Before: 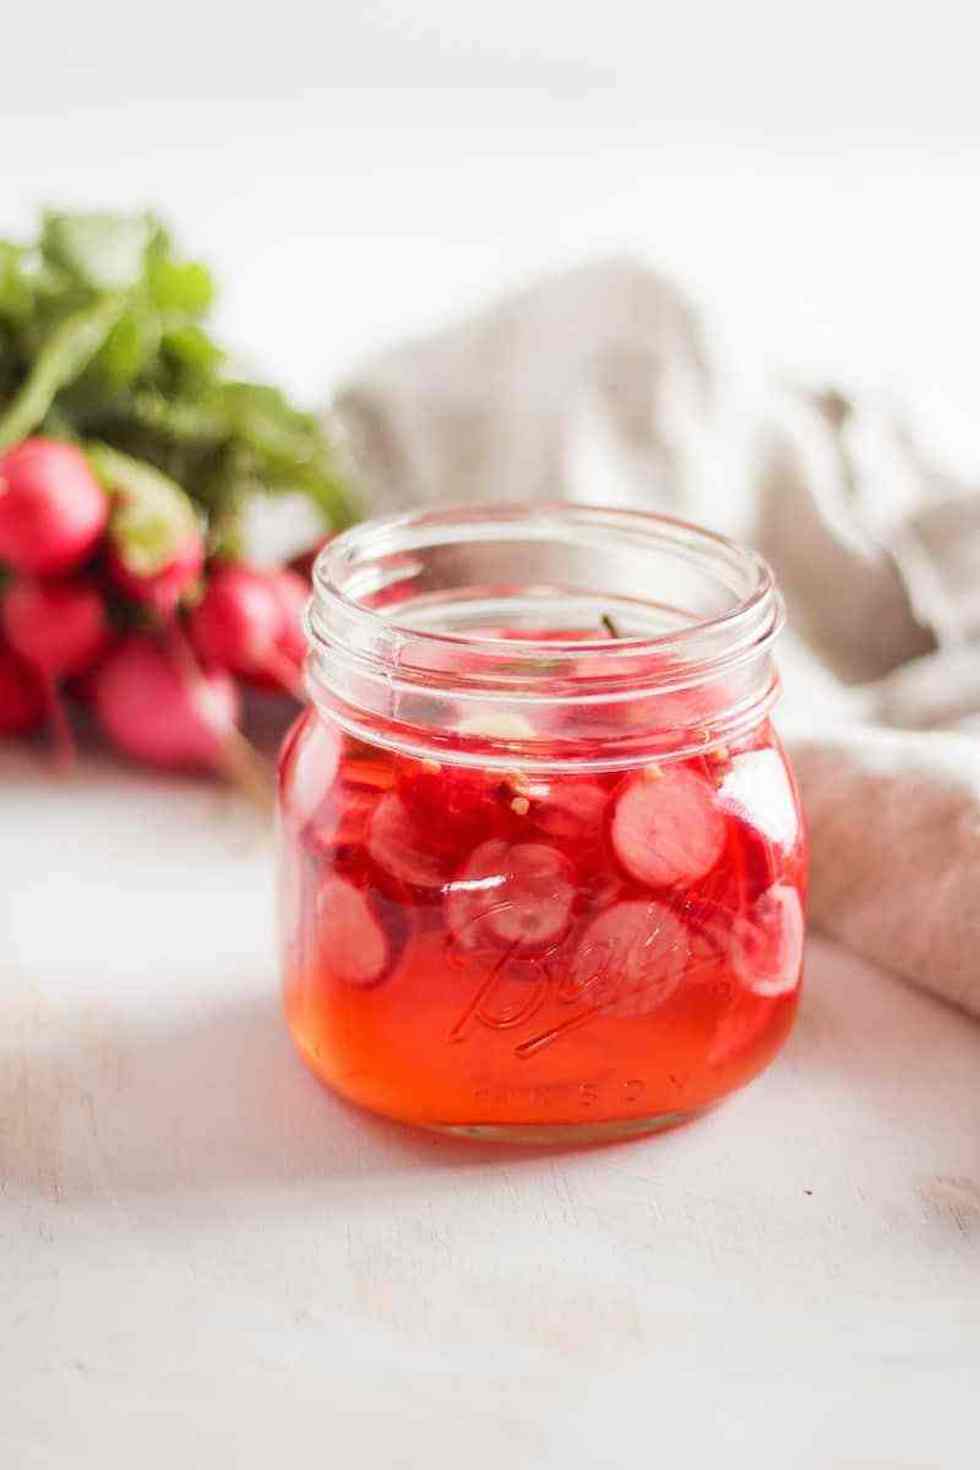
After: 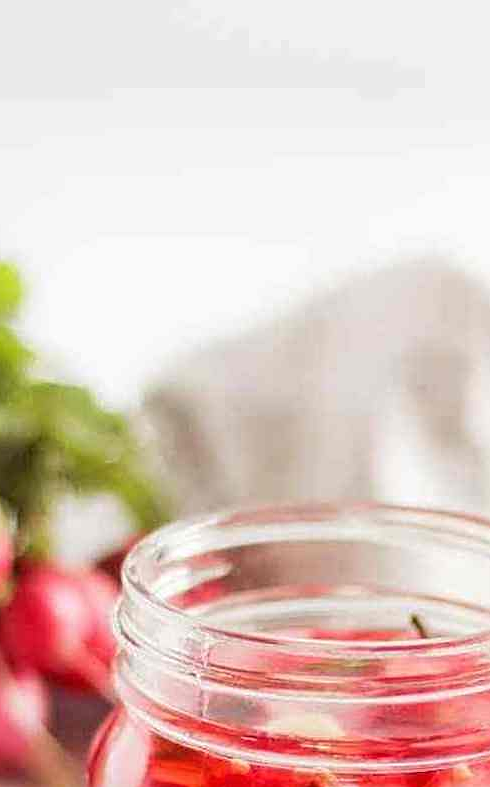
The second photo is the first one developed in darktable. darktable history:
crop: left 19.556%, right 30.401%, bottom 46.458%
exposure: compensate highlight preservation false
sharpen: on, module defaults
